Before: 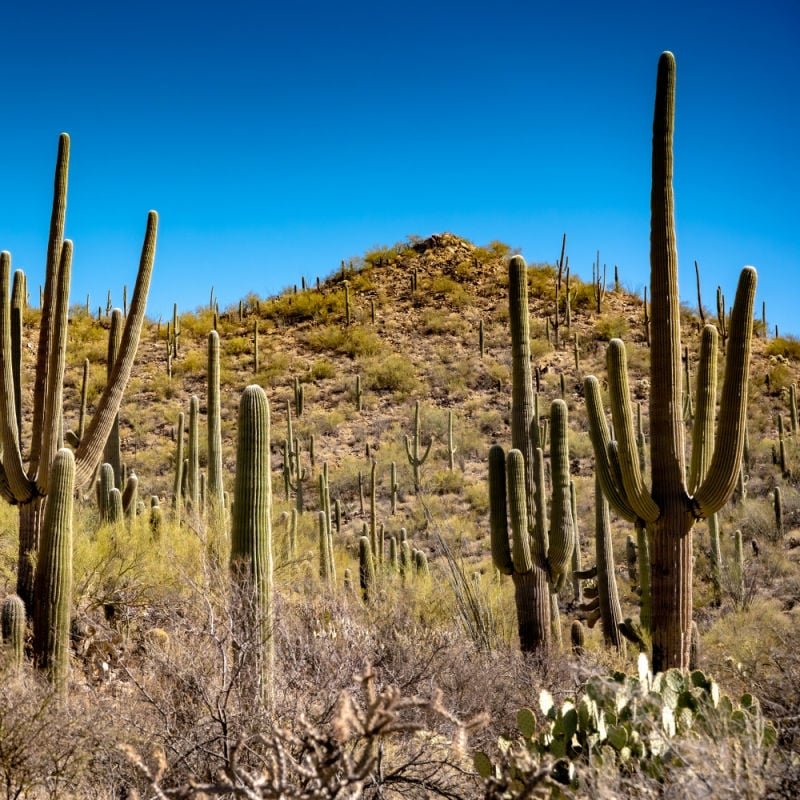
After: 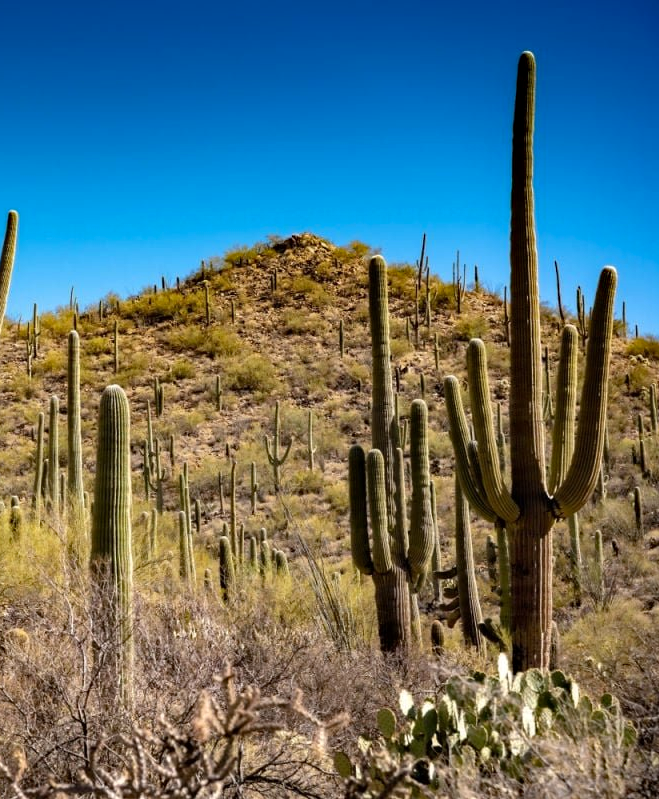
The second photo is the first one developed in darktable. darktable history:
haze removal: compatibility mode true, adaptive false
crop: left 17.582%, bottom 0.031%
